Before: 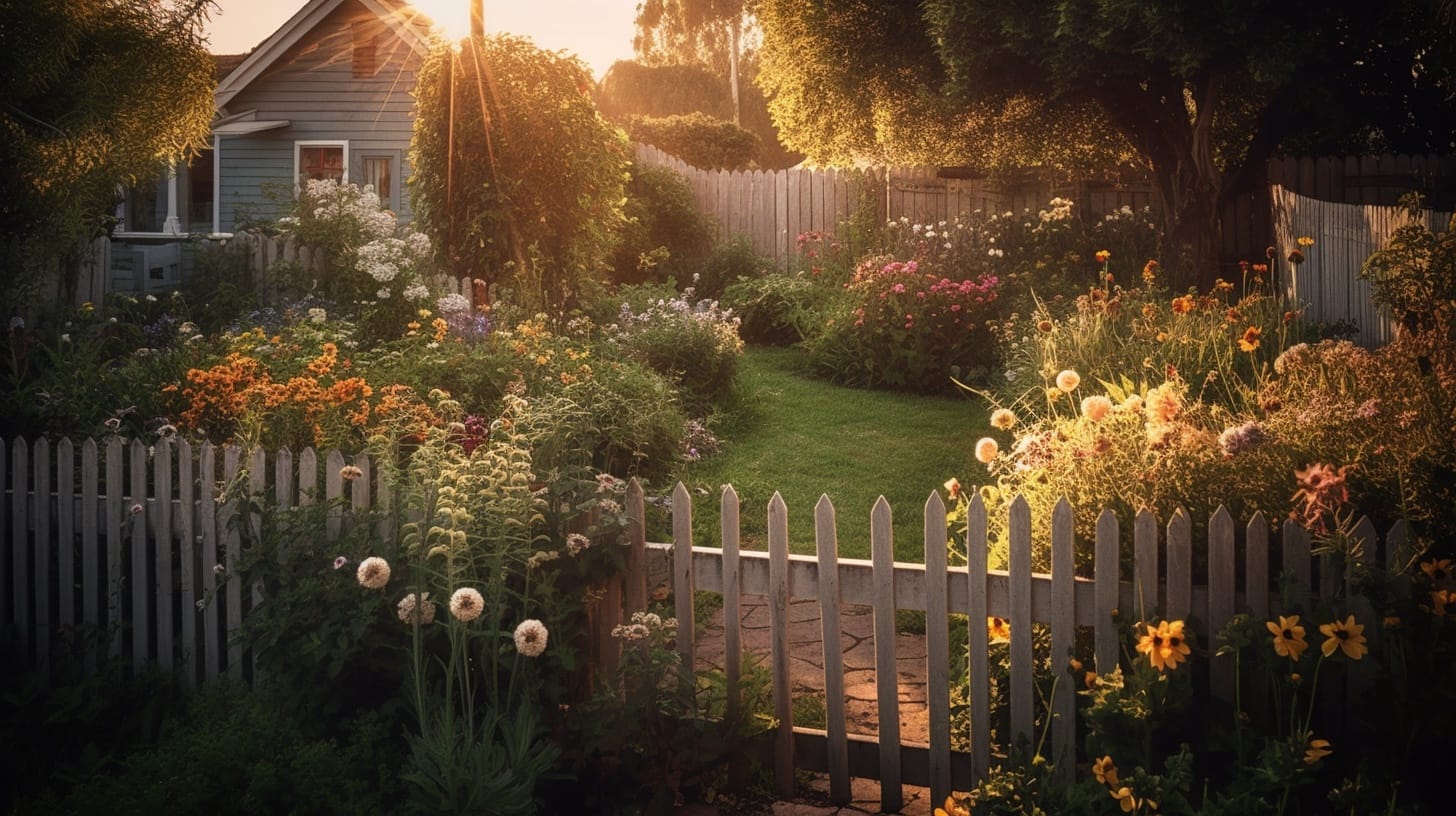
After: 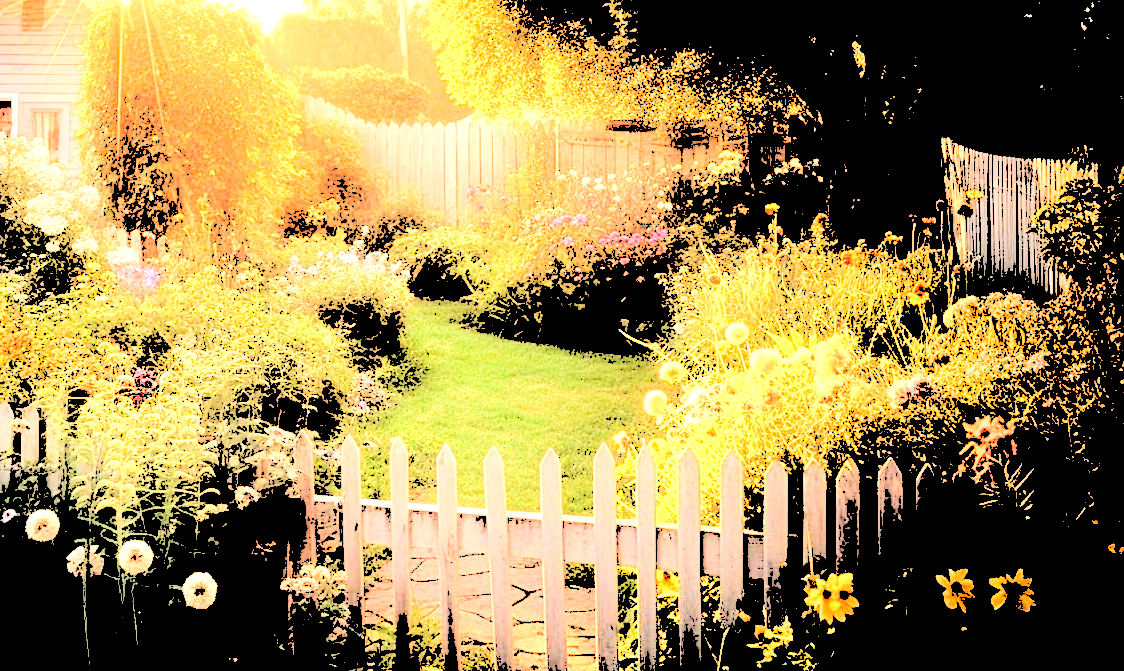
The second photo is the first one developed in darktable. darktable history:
levels: levels [0.246, 0.256, 0.506]
crop: left 22.742%, top 5.831%, bottom 11.889%
